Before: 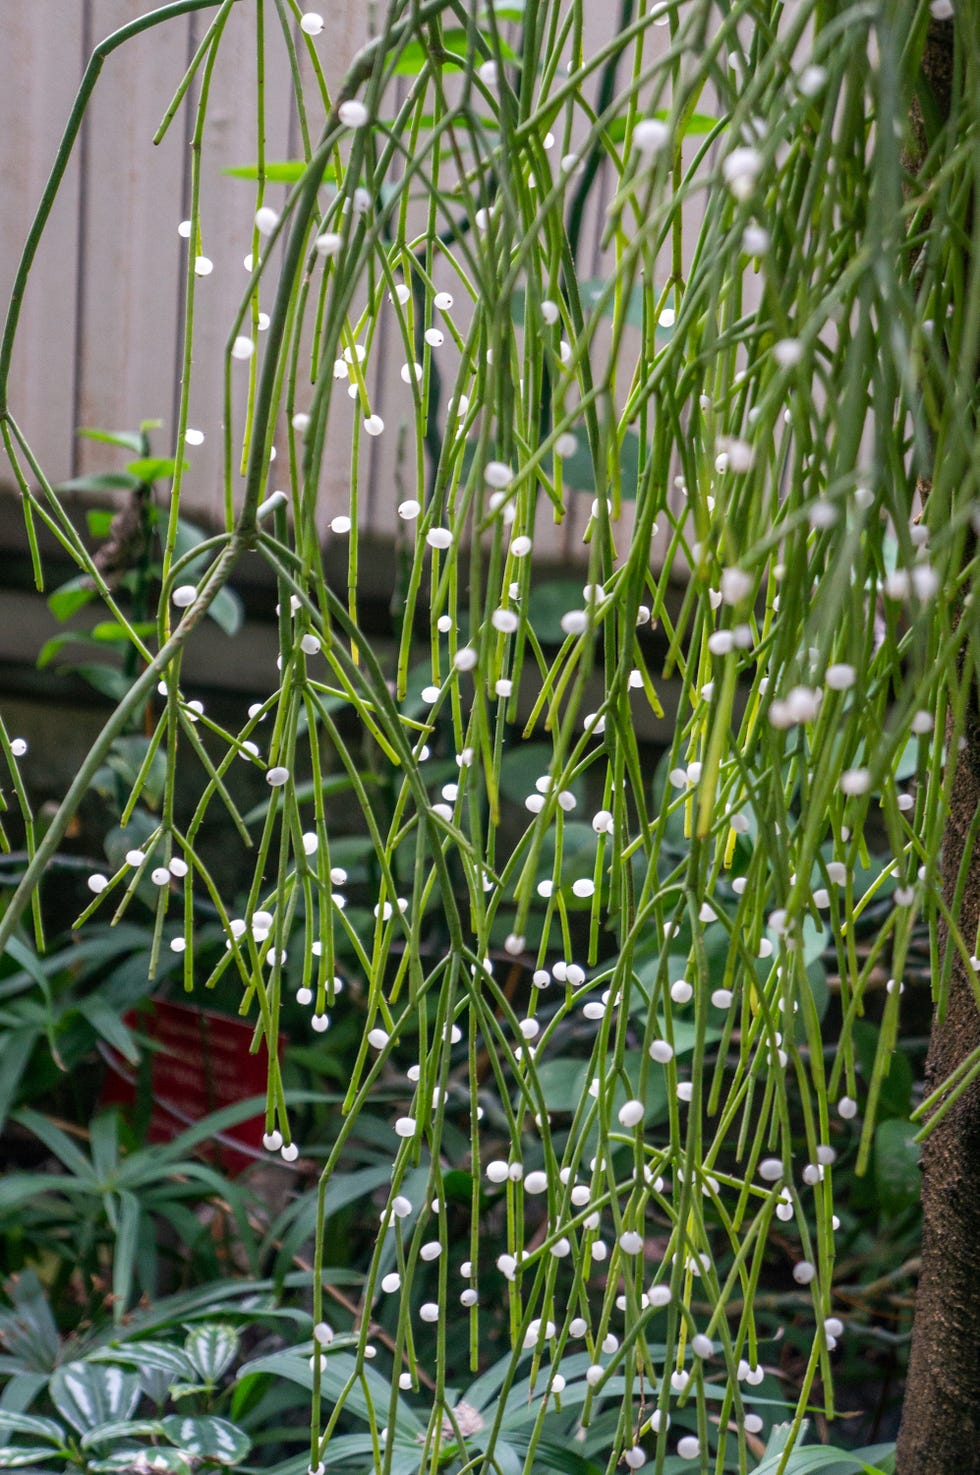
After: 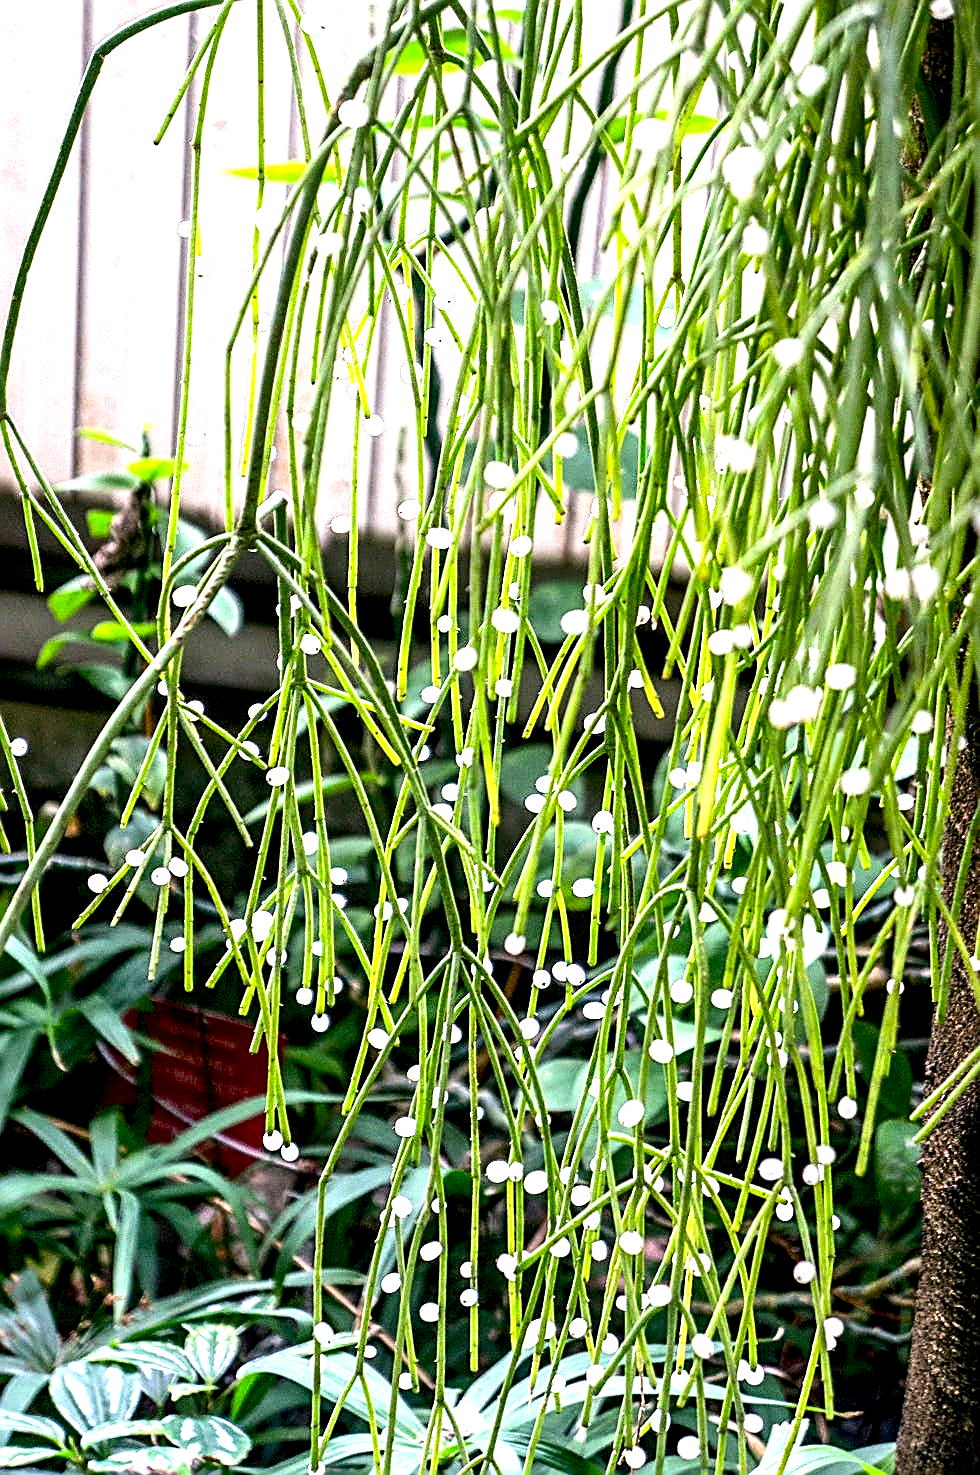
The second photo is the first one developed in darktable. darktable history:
tone equalizer: -8 EV -0.75 EV, -7 EV -0.7 EV, -6 EV -0.6 EV, -5 EV -0.4 EV, -3 EV 0.4 EV, -2 EV 0.6 EV, -1 EV 0.7 EV, +0 EV 0.75 EV, edges refinement/feathering 500, mask exposure compensation -1.57 EV, preserve details no
exposure: black level correction 0.011, exposure 1.088 EV, compensate exposure bias true, compensate highlight preservation false
sharpen: amount 1
